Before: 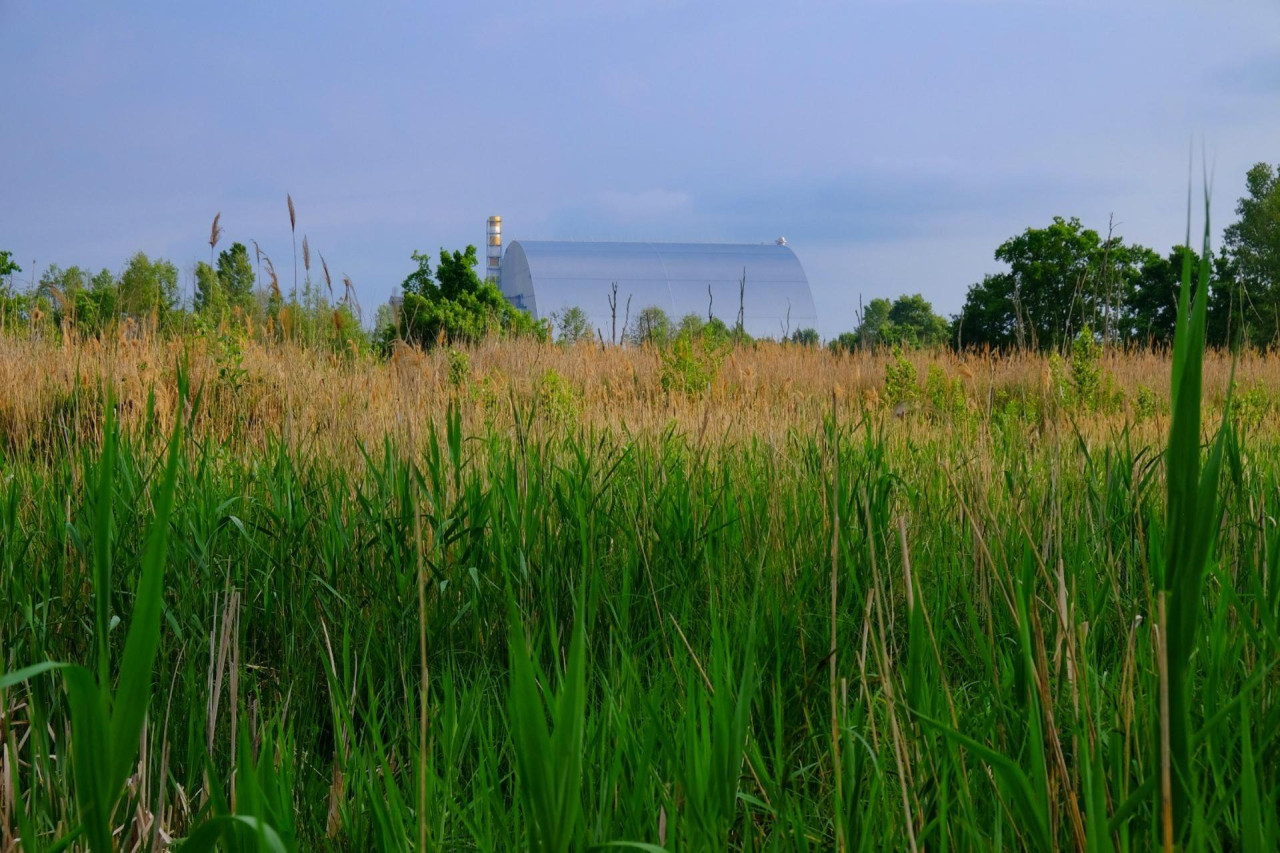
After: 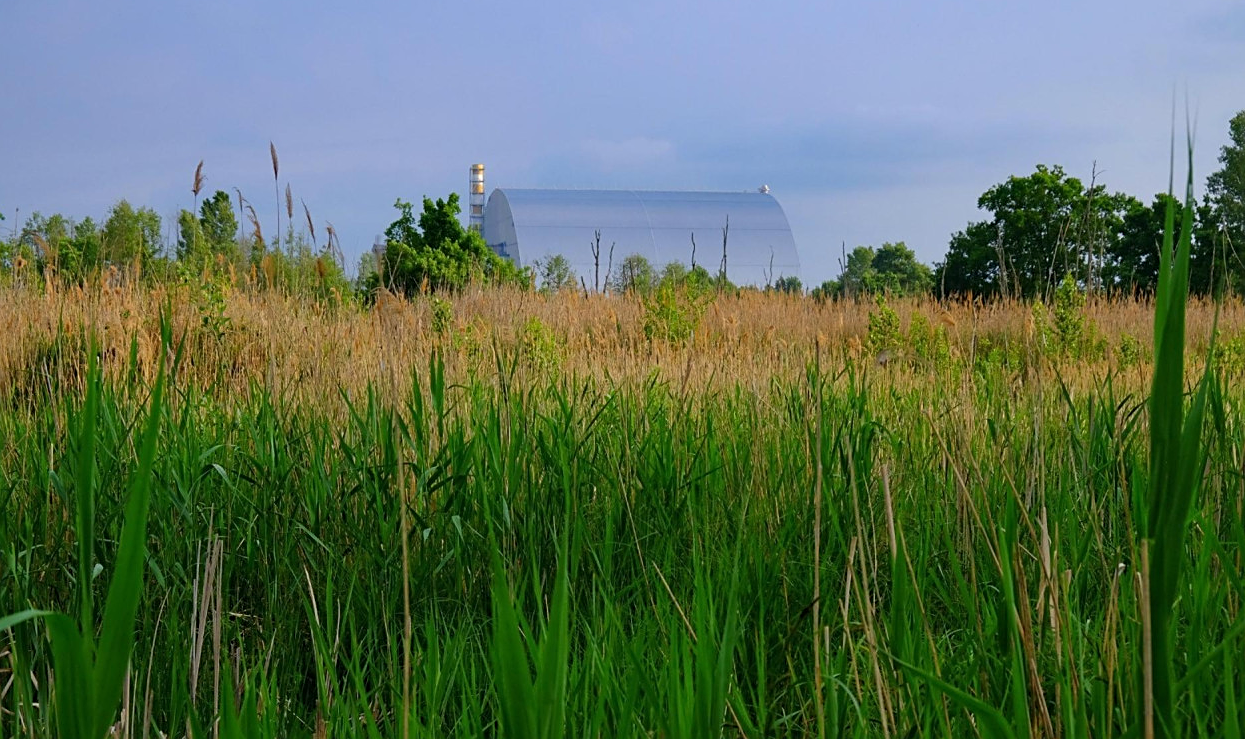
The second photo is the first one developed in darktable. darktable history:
crop: left 1.351%, top 6.112%, right 1.378%, bottom 7.212%
sharpen: on, module defaults
